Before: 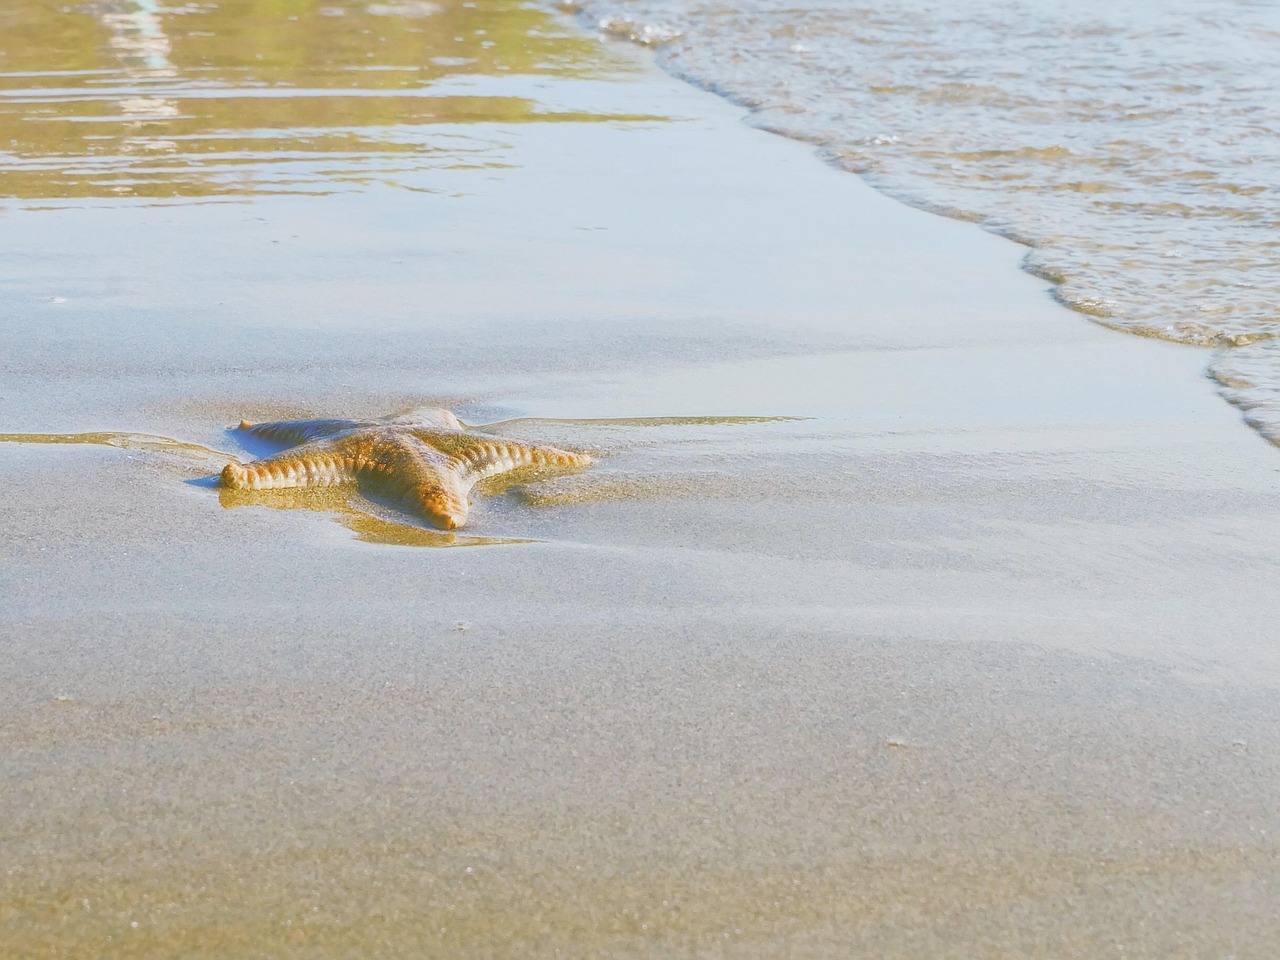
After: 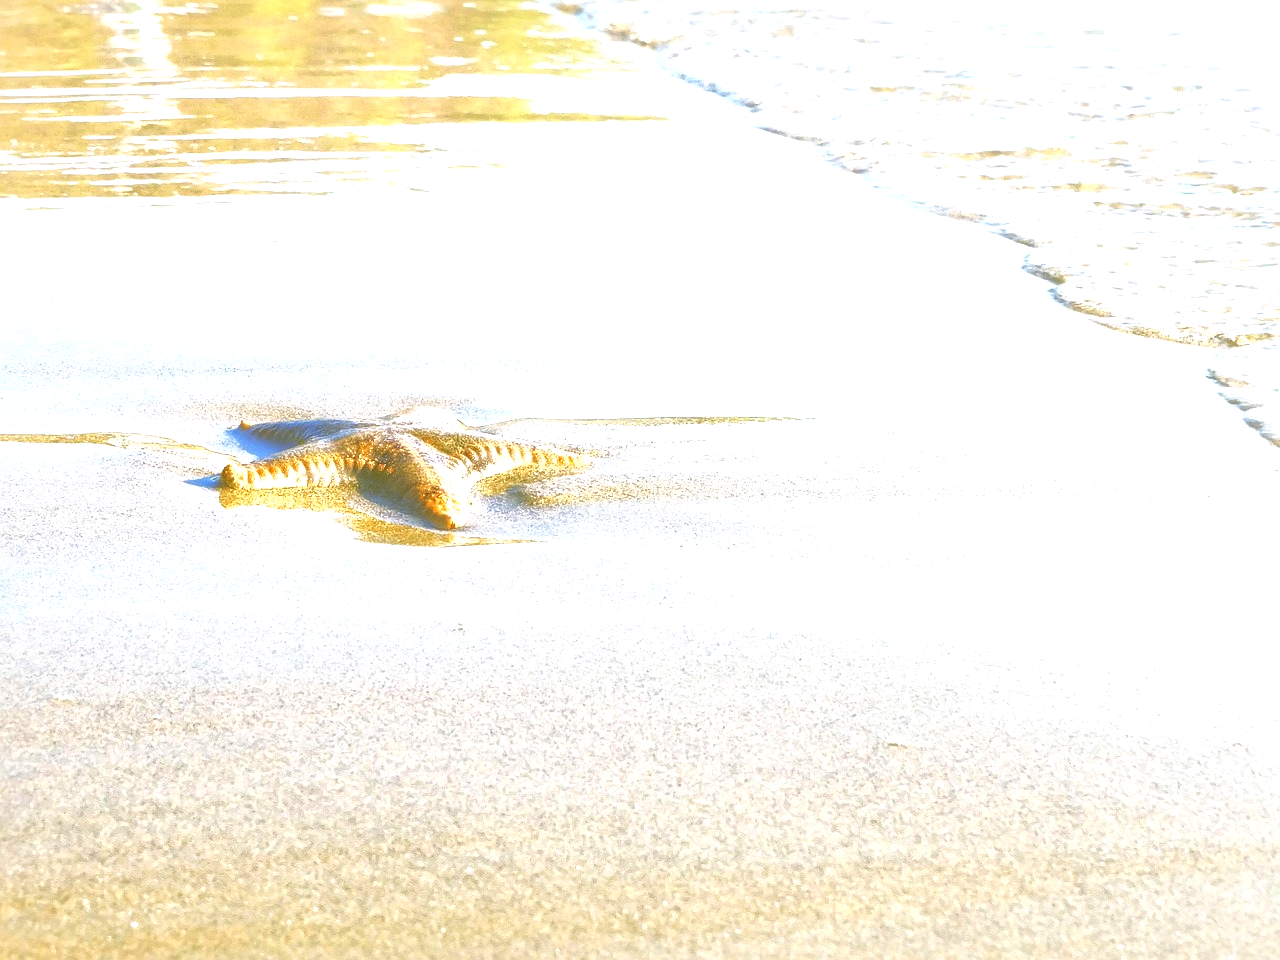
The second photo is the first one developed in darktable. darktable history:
local contrast: mode bilateral grid, contrast 20, coarseness 50, detail 162%, midtone range 0.2
exposure: exposure 1.14 EV, compensate exposure bias true, compensate highlight preservation false
